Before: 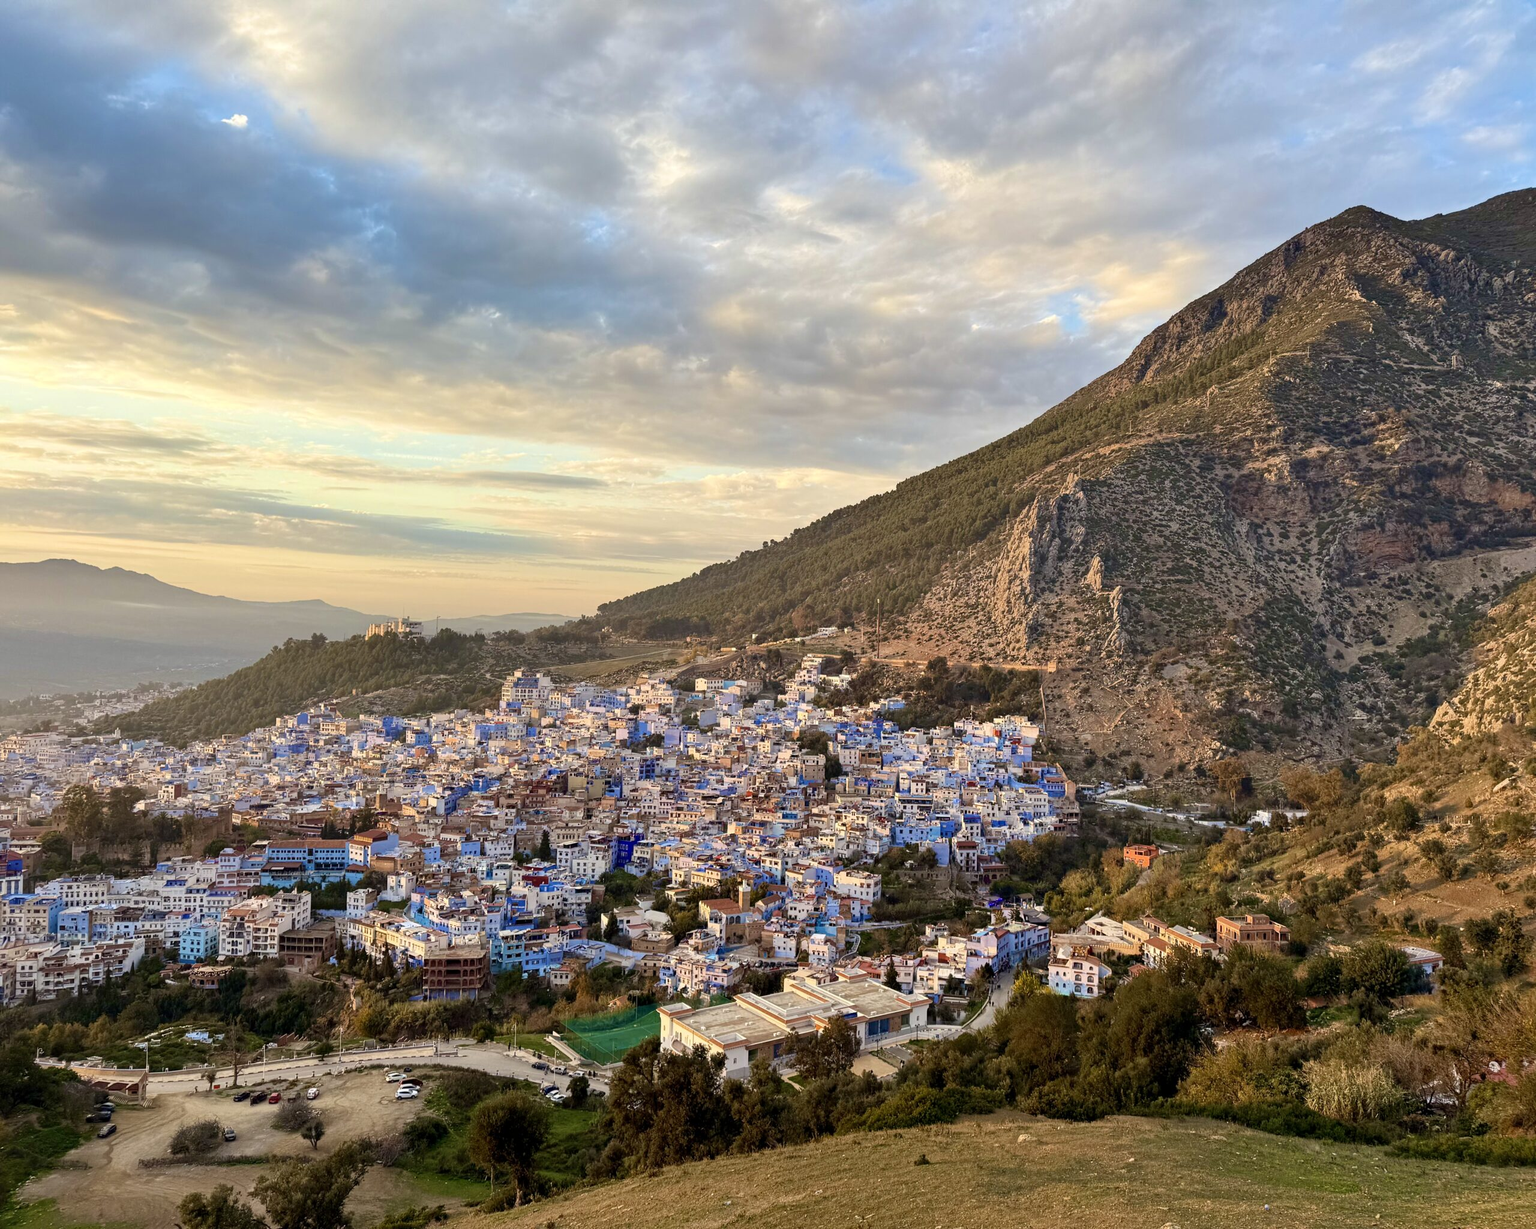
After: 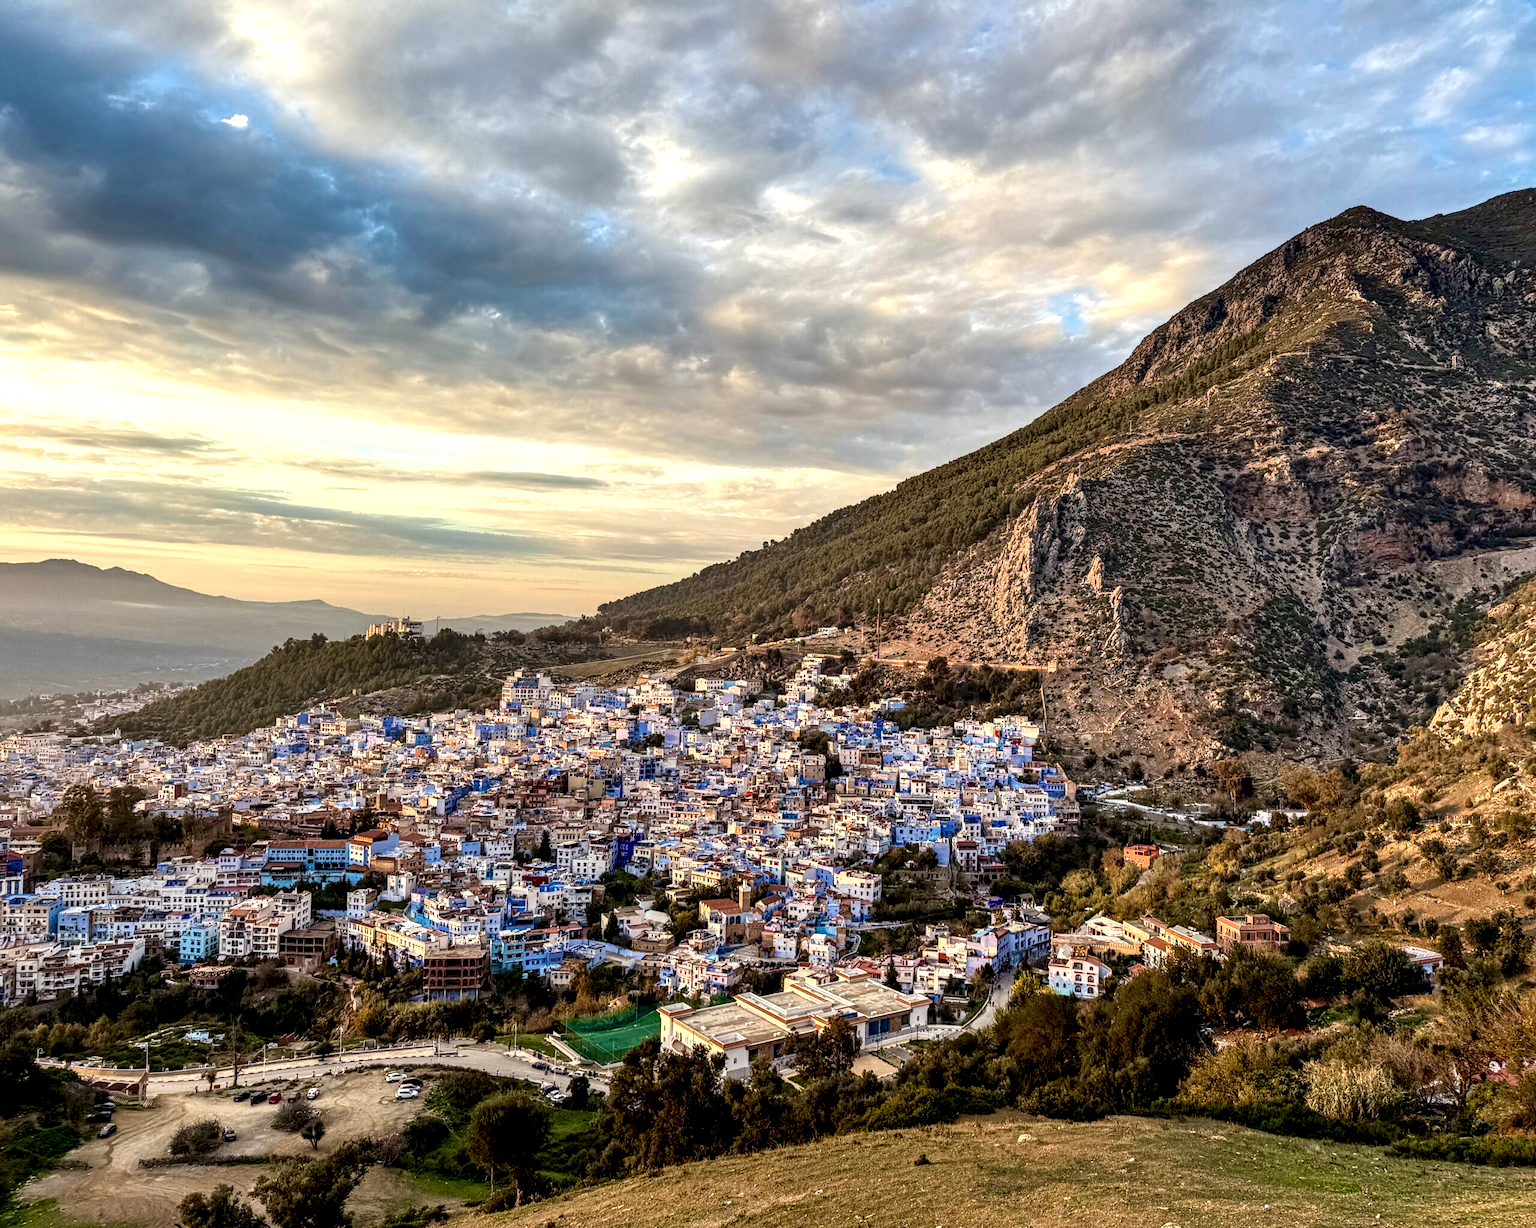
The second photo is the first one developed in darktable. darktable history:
base curve: curves: ch0 [(0, 0) (0.989, 0.992)], preserve colors none
local contrast: highlights 19%, detail 186%
